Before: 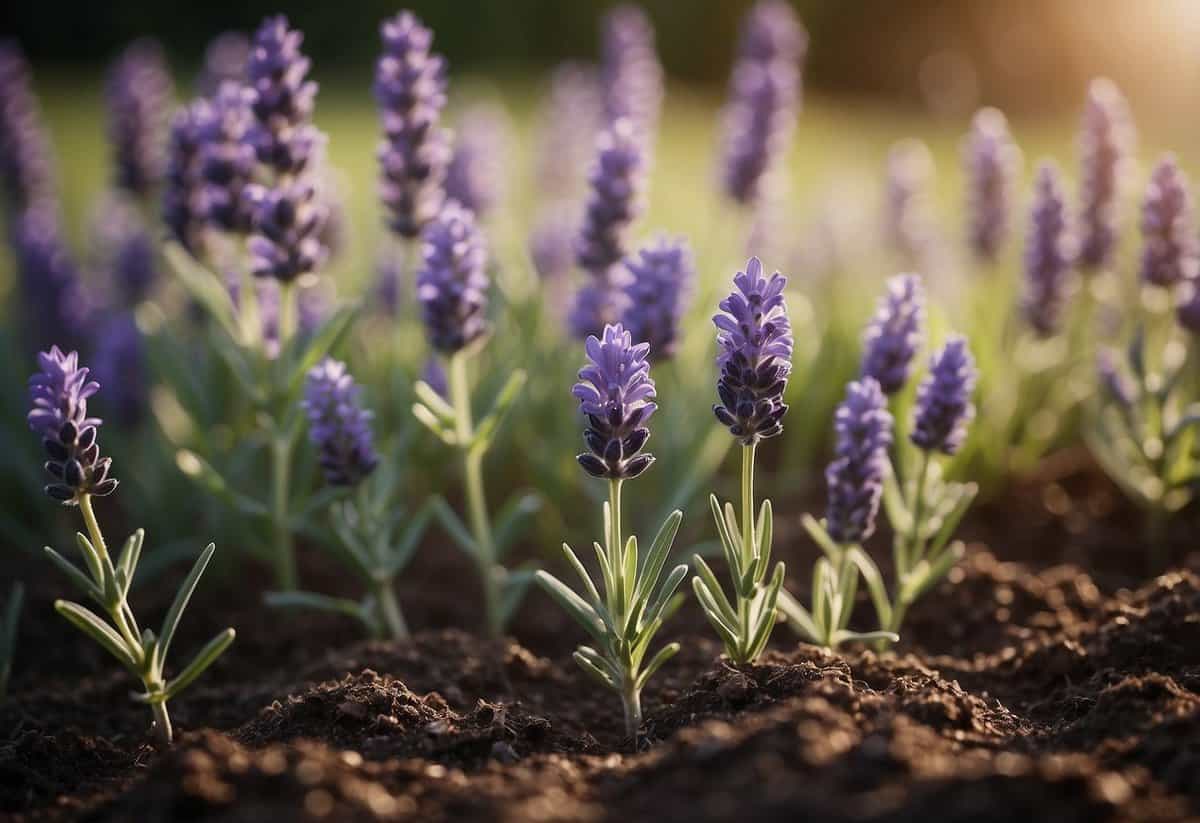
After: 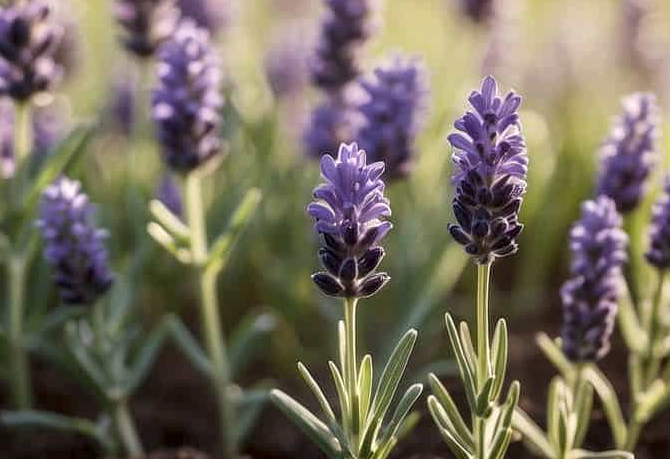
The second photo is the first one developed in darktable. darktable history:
crop and rotate: left 22.13%, top 22.054%, right 22.026%, bottom 22.102%
local contrast: highlights 61%, detail 143%, midtone range 0.428
